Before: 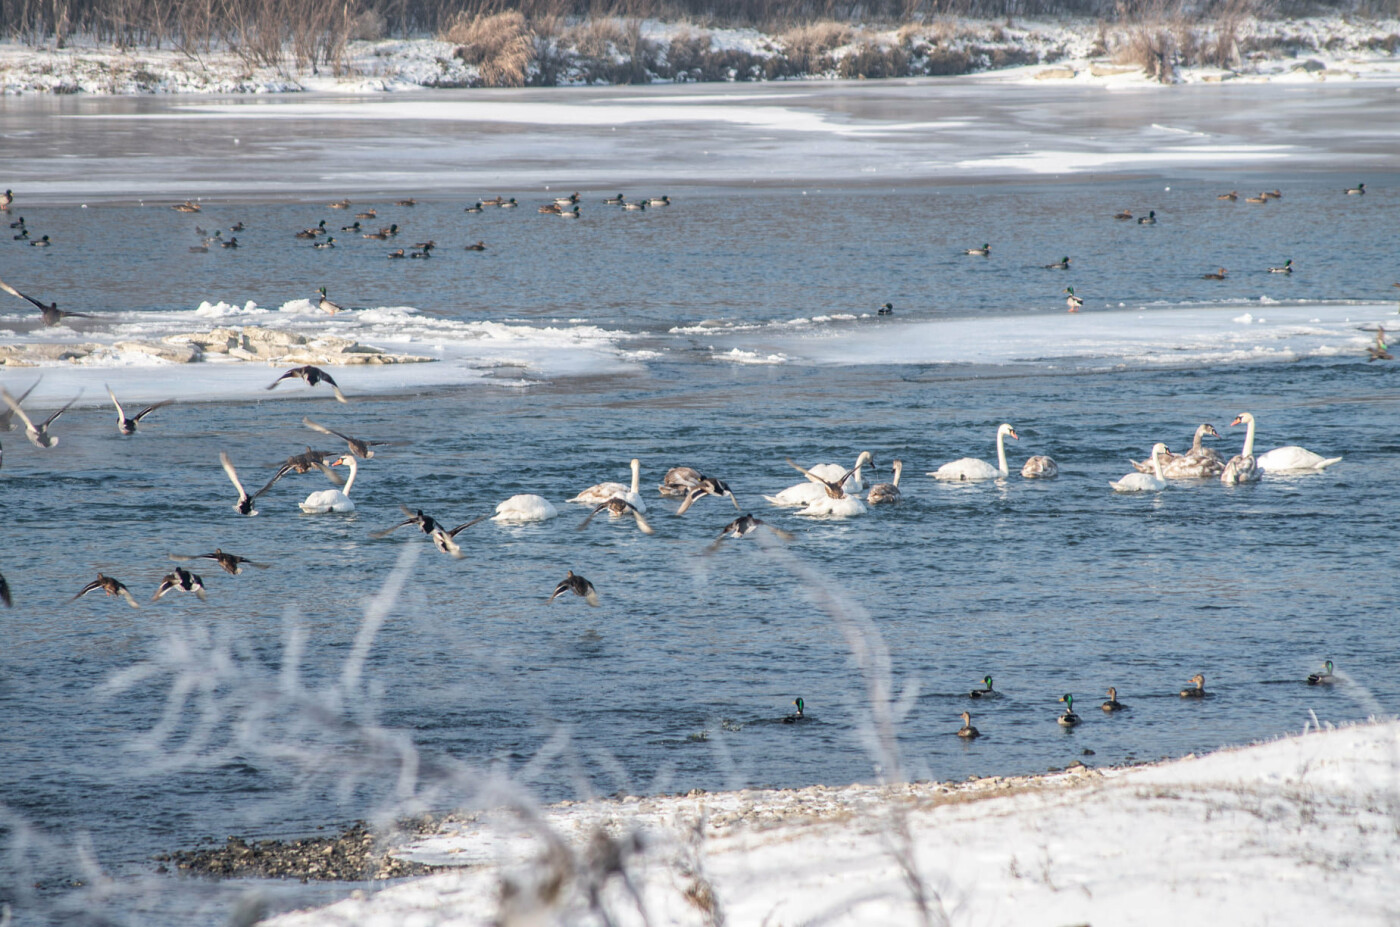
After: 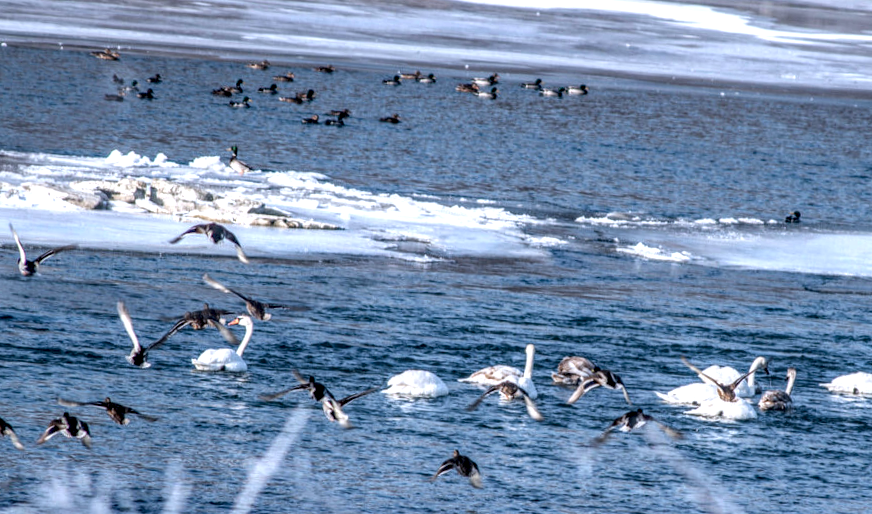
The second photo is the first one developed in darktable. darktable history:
crop and rotate: angle -4.99°, left 2.122%, top 6.945%, right 27.566%, bottom 30.519%
local contrast: highlights 0%, shadows 0%, detail 182%
haze removal: compatibility mode true, adaptive false
color calibration: illuminant as shot in camera, x 0.37, y 0.382, temperature 4313.32 K
